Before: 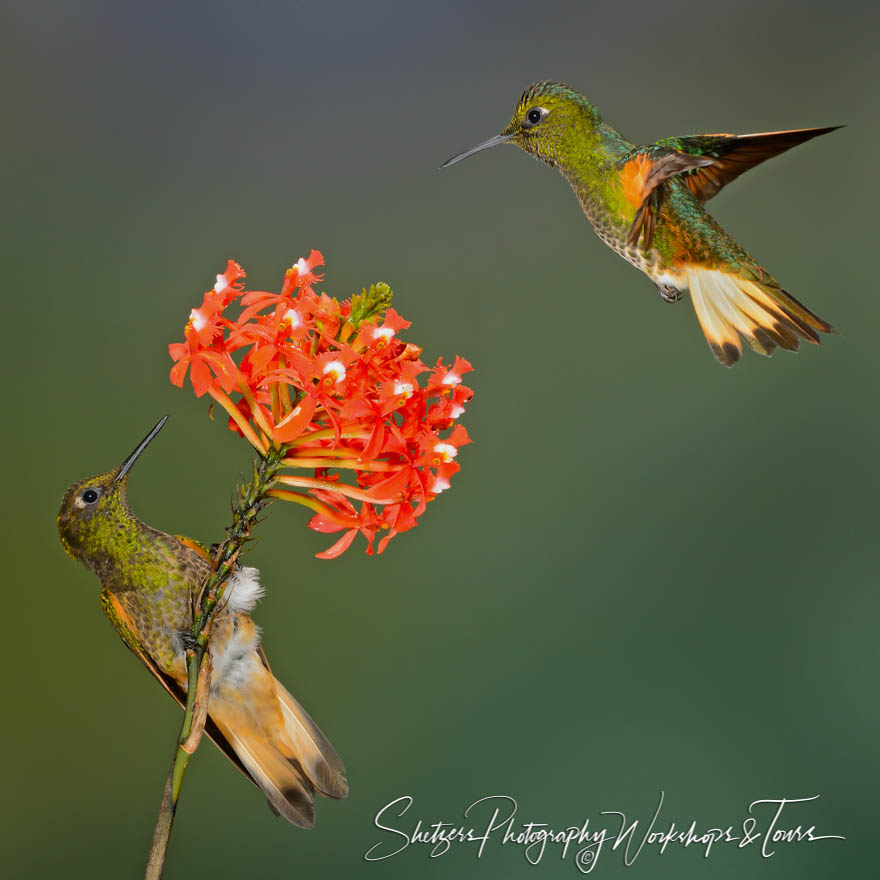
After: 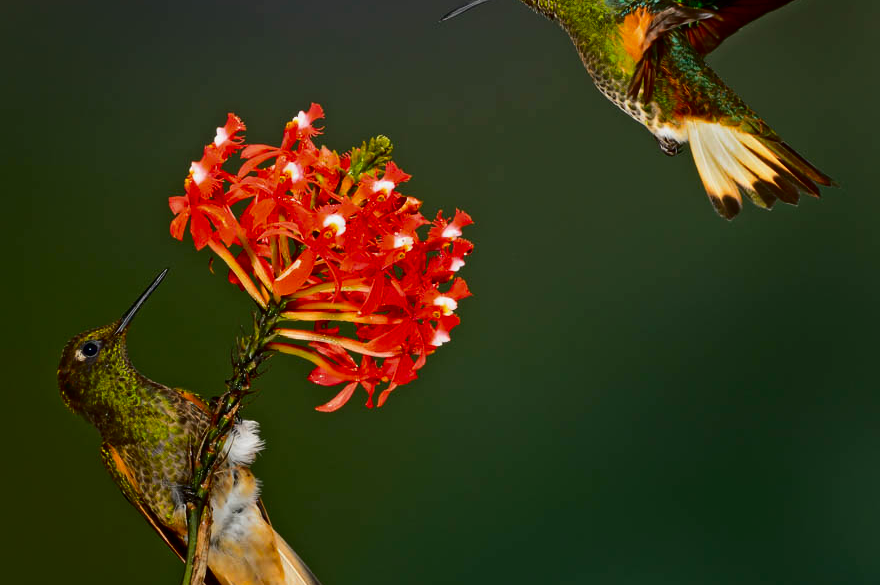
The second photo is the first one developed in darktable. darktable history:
contrast brightness saturation: contrast 0.24, brightness -0.24, saturation 0.14
crop: top 16.727%, bottom 16.727%
